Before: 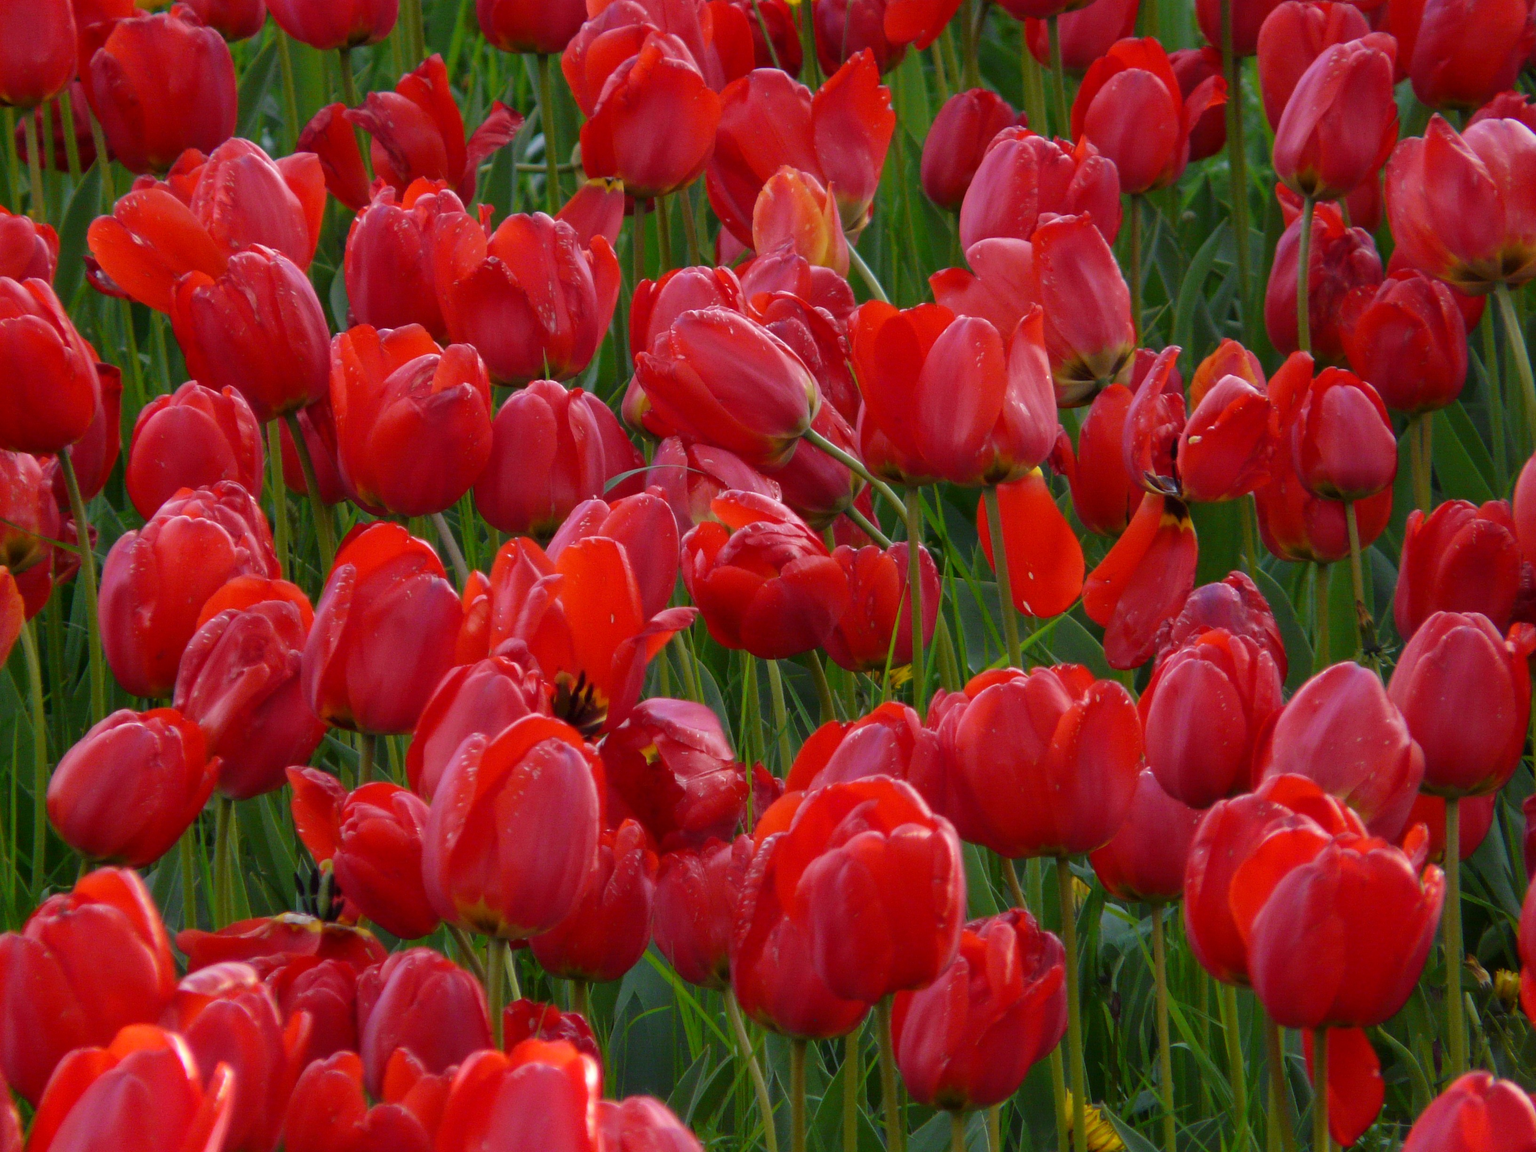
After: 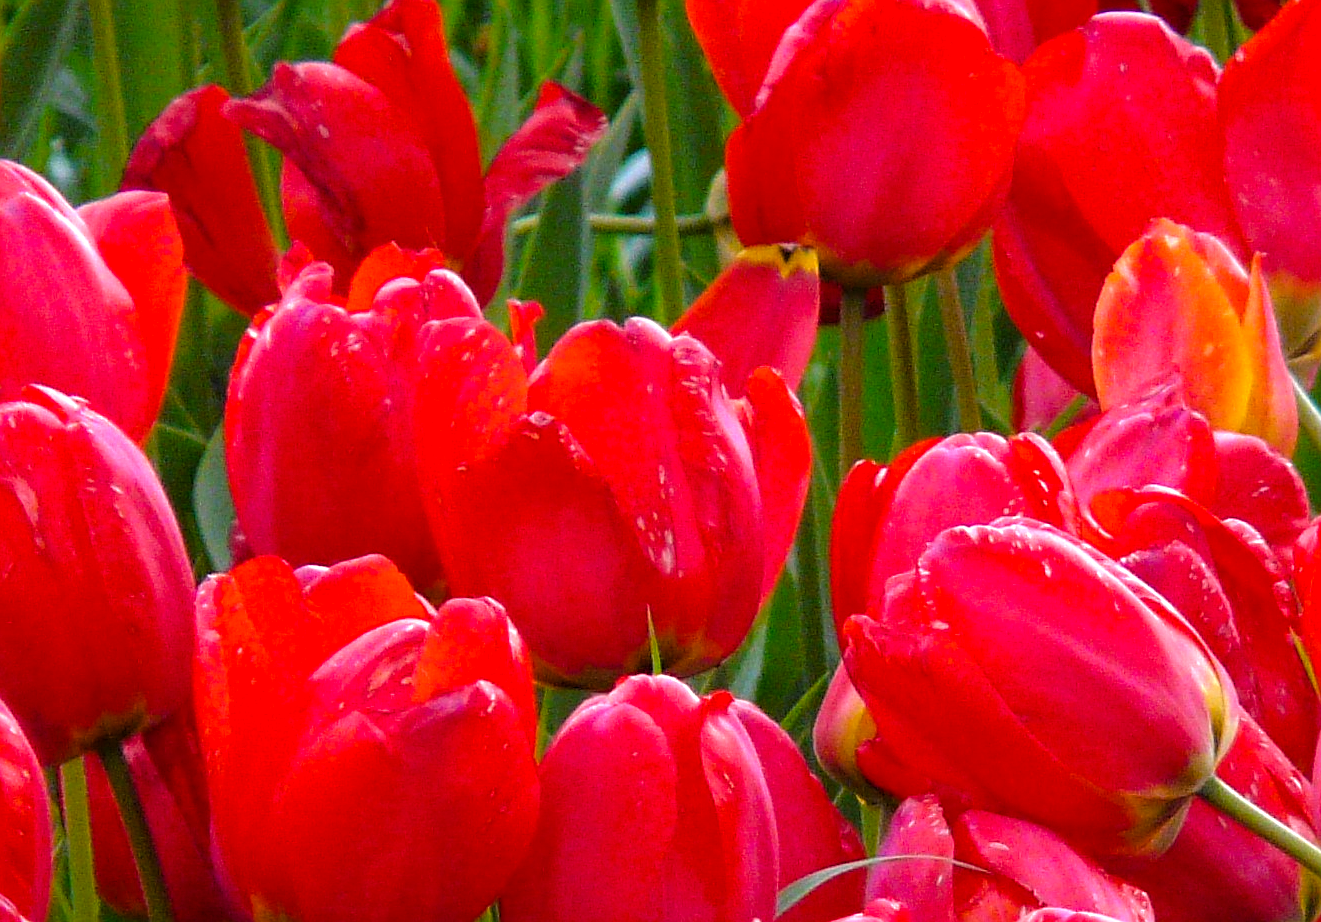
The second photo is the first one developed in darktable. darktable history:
sharpen: amount 0.538
color balance rgb: perceptual saturation grading › global saturation 19.864%, global vibrance 20%
crop: left 15.553%, top 5.451%, right 43.963%, bottom 56.854%
tone equalizer: -8 EV -1.05 EV, -7 EV -1.02 EV, -6 EV -0.842 EV, -5 EV -0.556 EV, -3 EV 0.592 EV, -2 EV 0.895 EV, -1 EV 1 EV, +0 EV 1.08 EV
